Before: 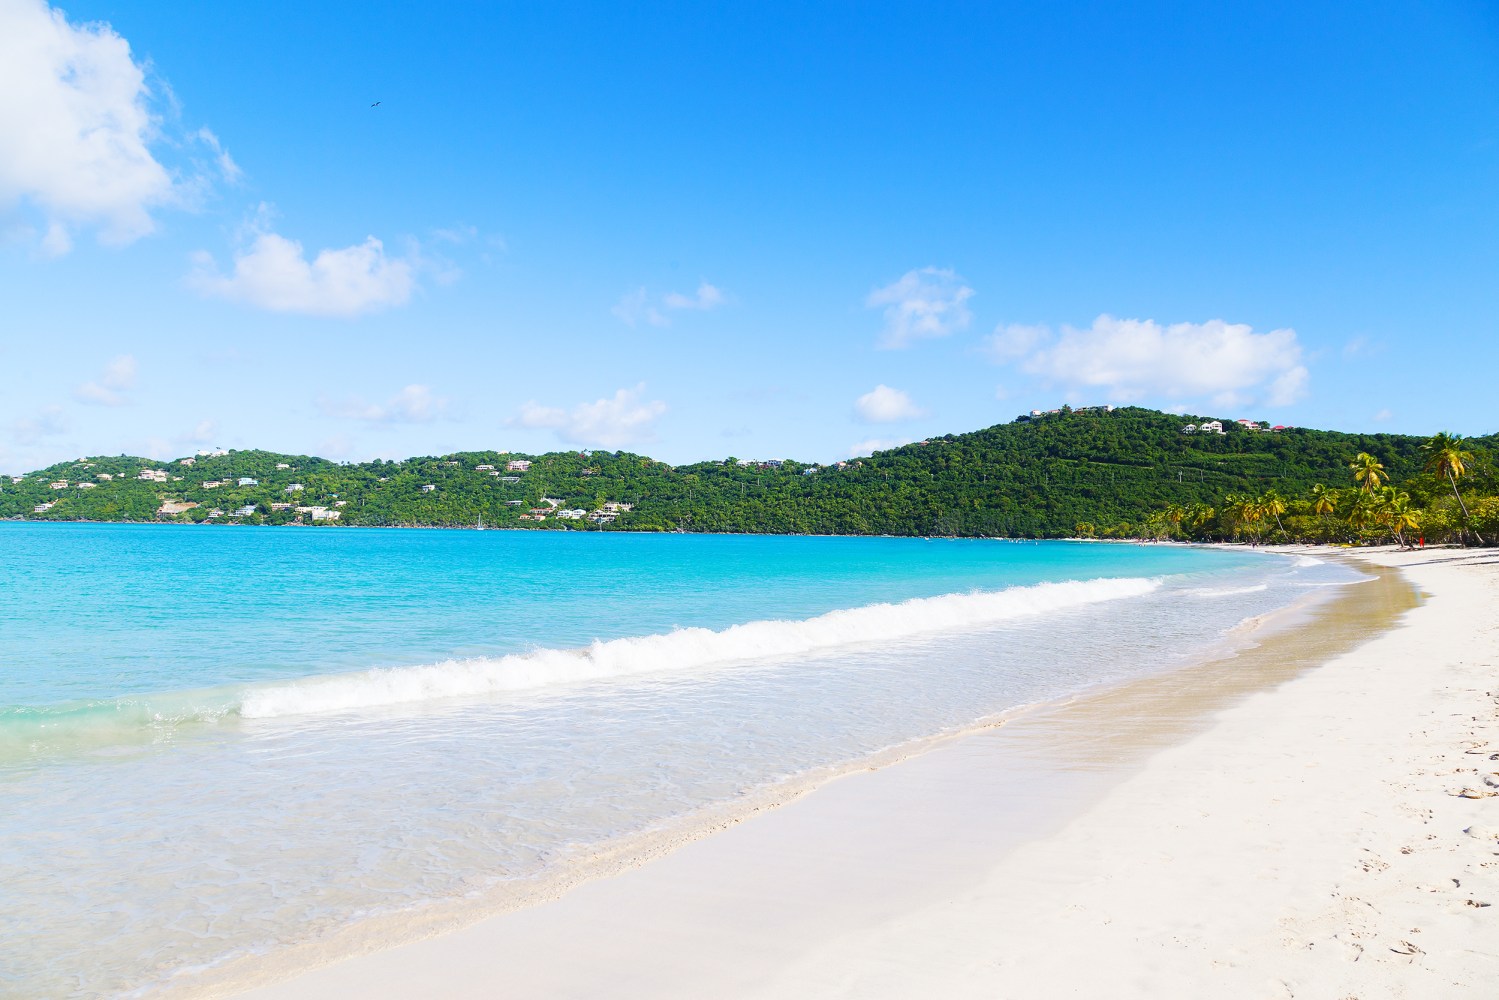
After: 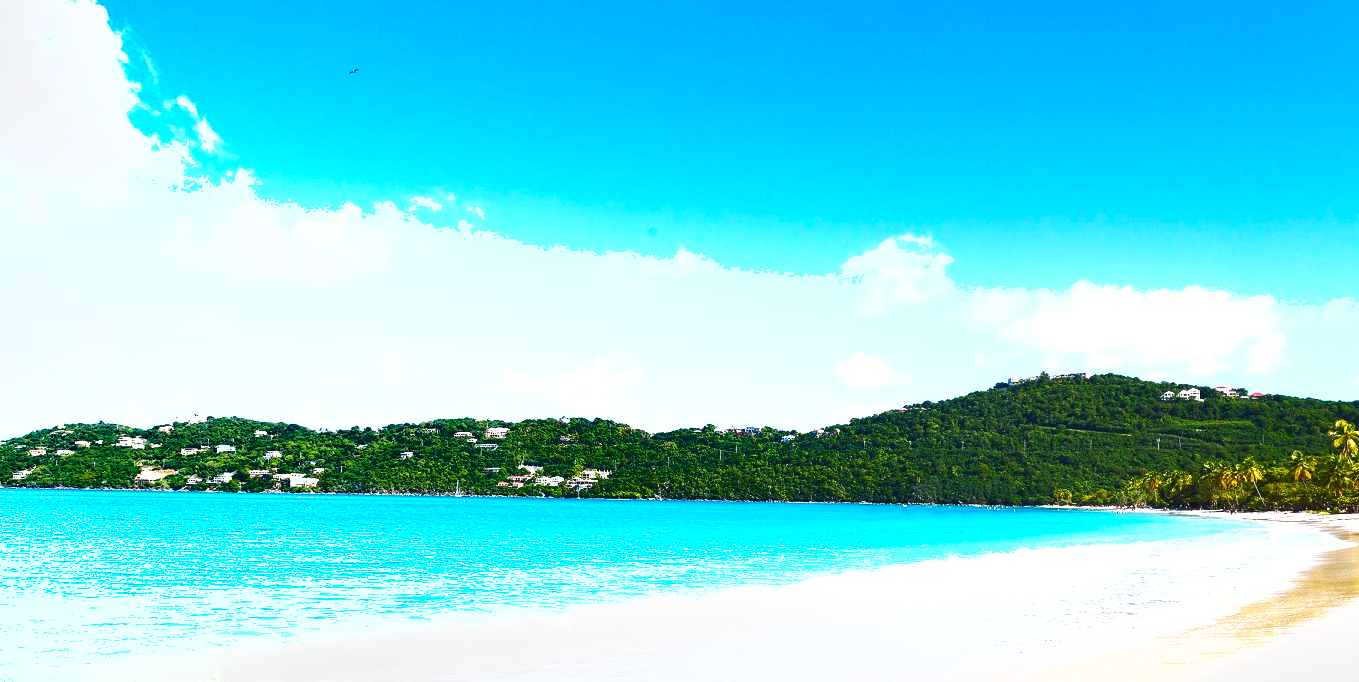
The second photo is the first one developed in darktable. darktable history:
crop: left 1.517%, top 3.376%, right 7.77%, bottom 28.418%
shadows and highlights: highlights color adjustment 52.08%, soften with gaussian
exposure: black level correction 0, exposure 0.896 EV, compensate highlight preservation false
